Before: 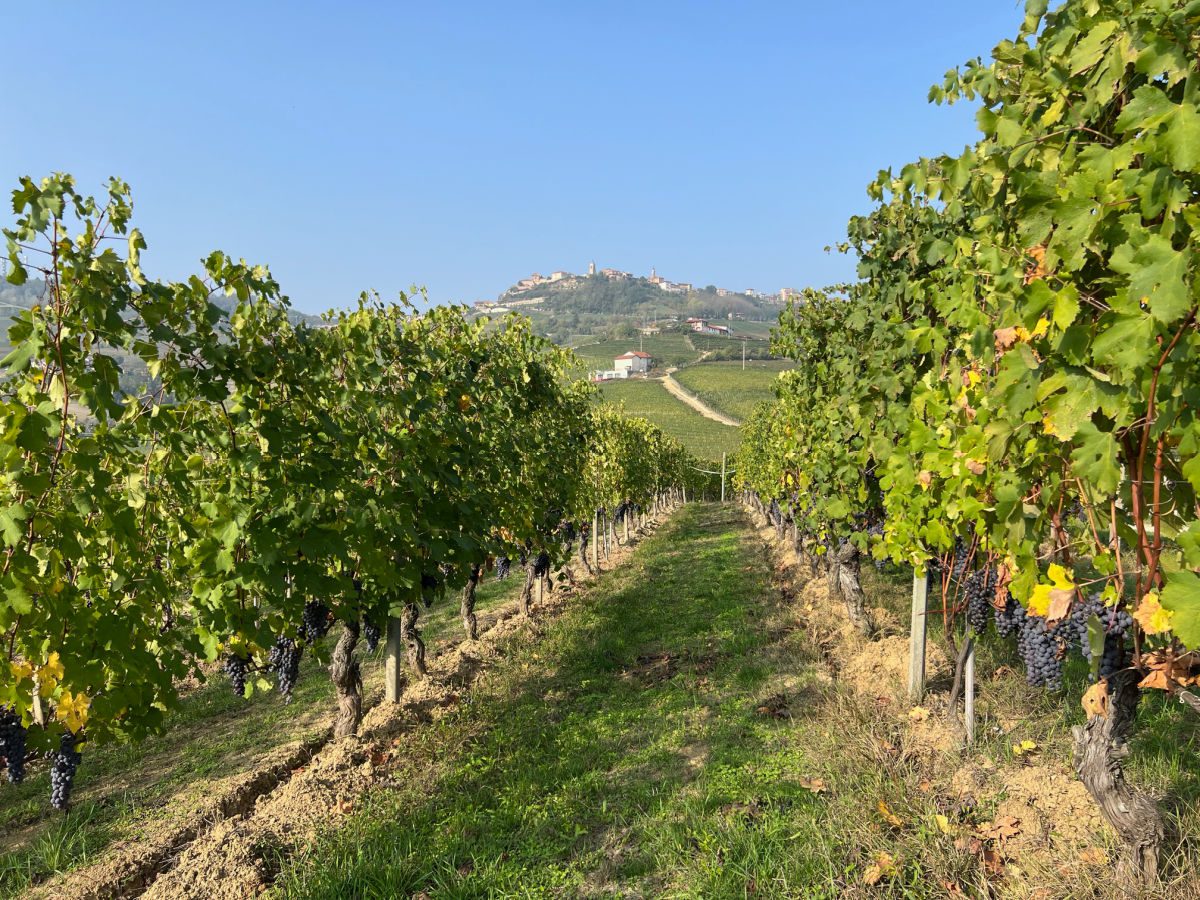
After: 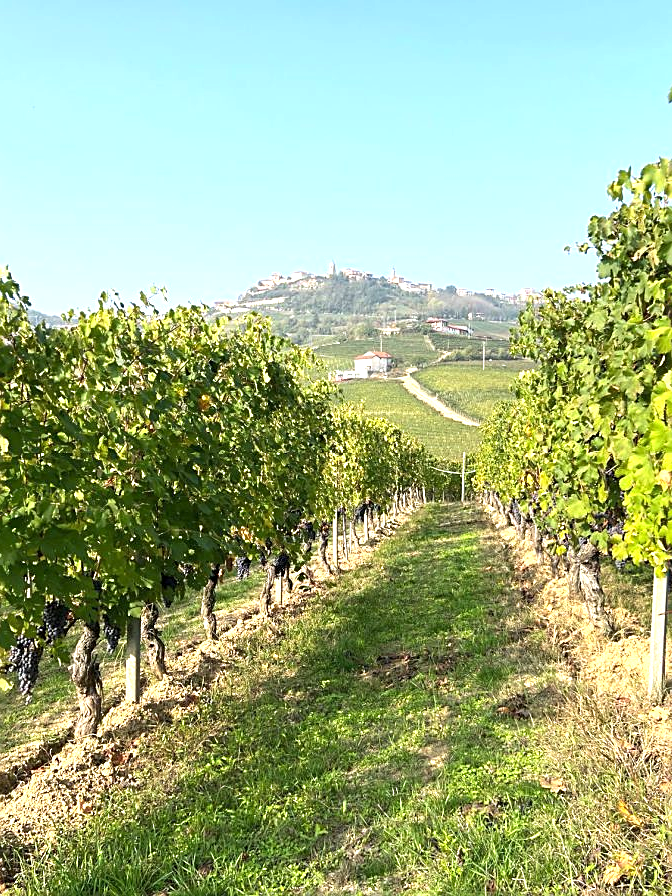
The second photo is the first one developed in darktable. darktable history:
exposure: exposure 0.999 EV, compensate highlight preservation false
crop: left 21.674%, right 22.086%
sharpen: on, module defaults
